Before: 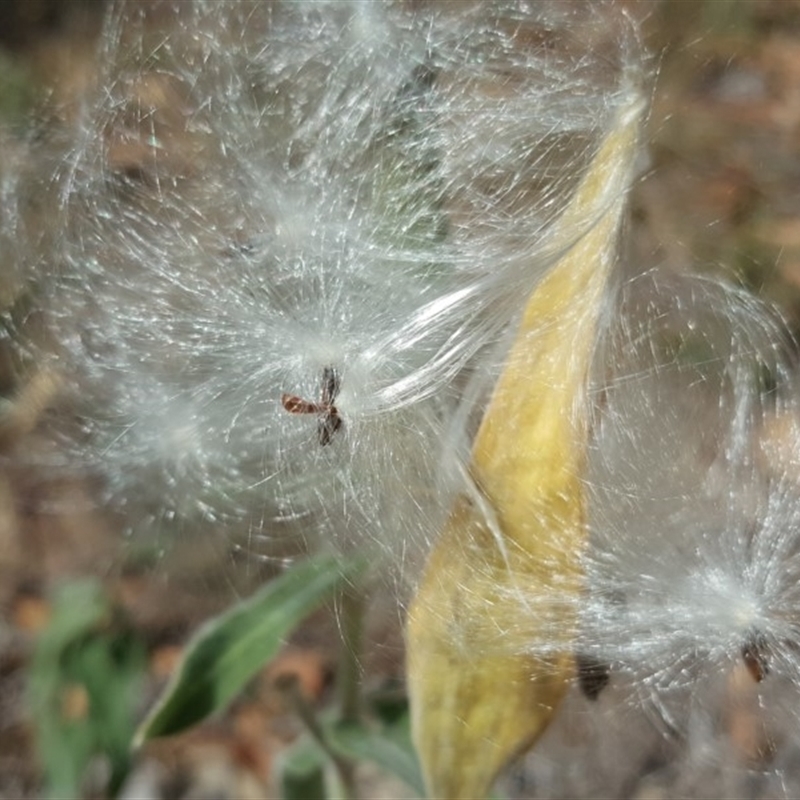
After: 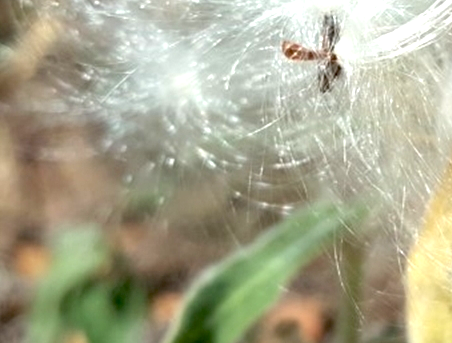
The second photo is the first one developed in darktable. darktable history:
crop: top 44.154%, right 43.476%, bottom 12.939%
exposure: black level correction 0.01, exposure 1 EV, compensate exposure bias true, compensate highlight preservation false
